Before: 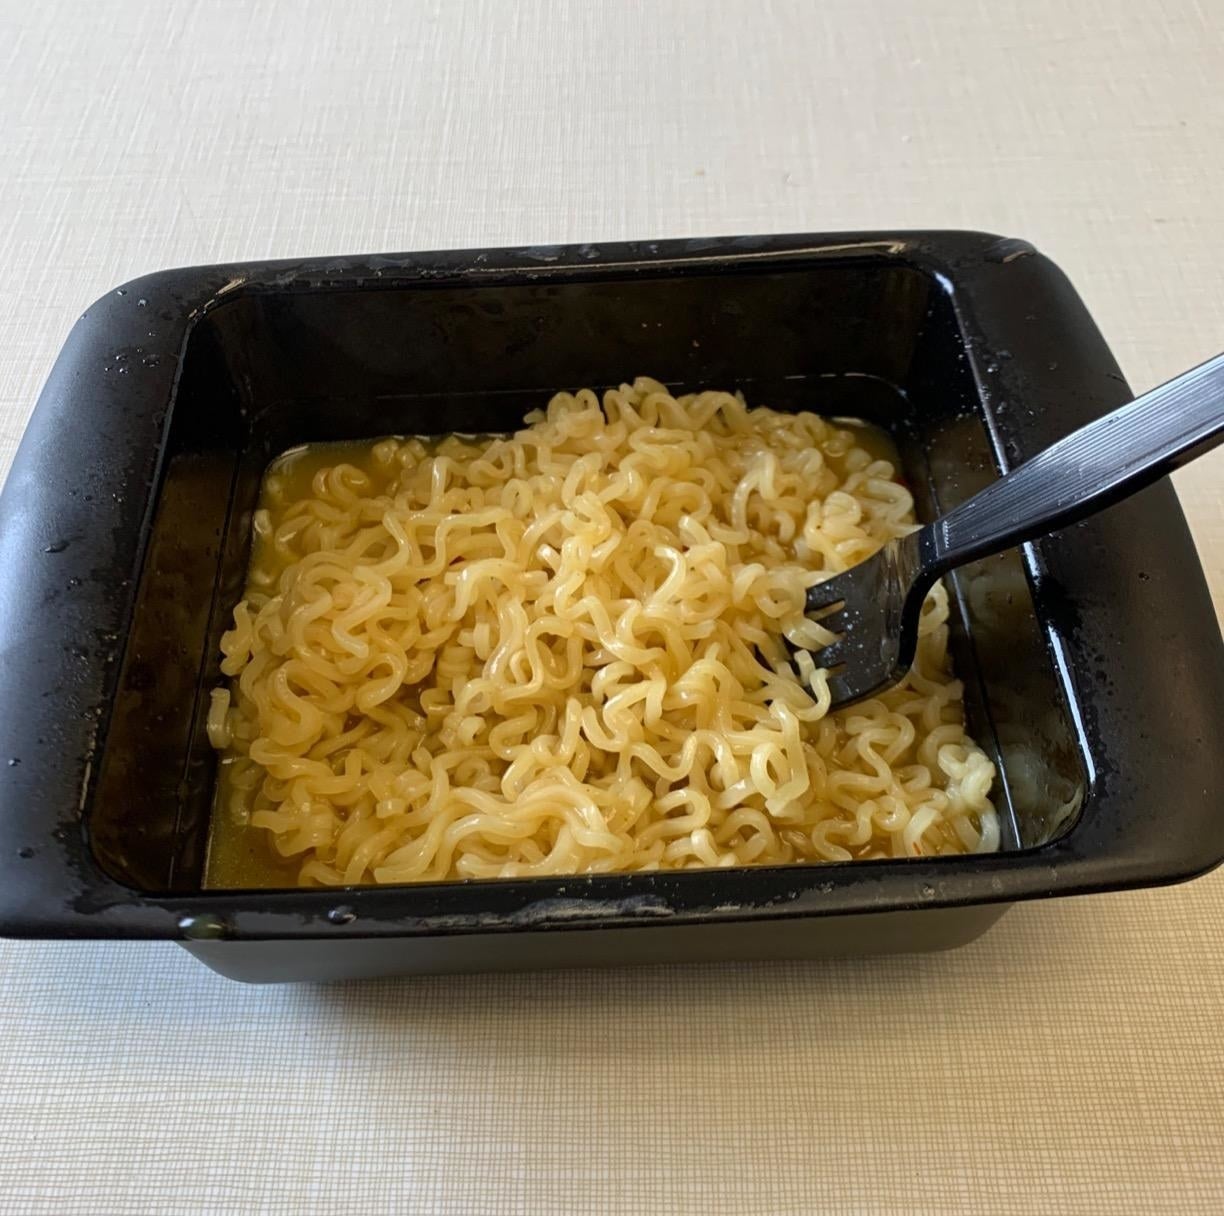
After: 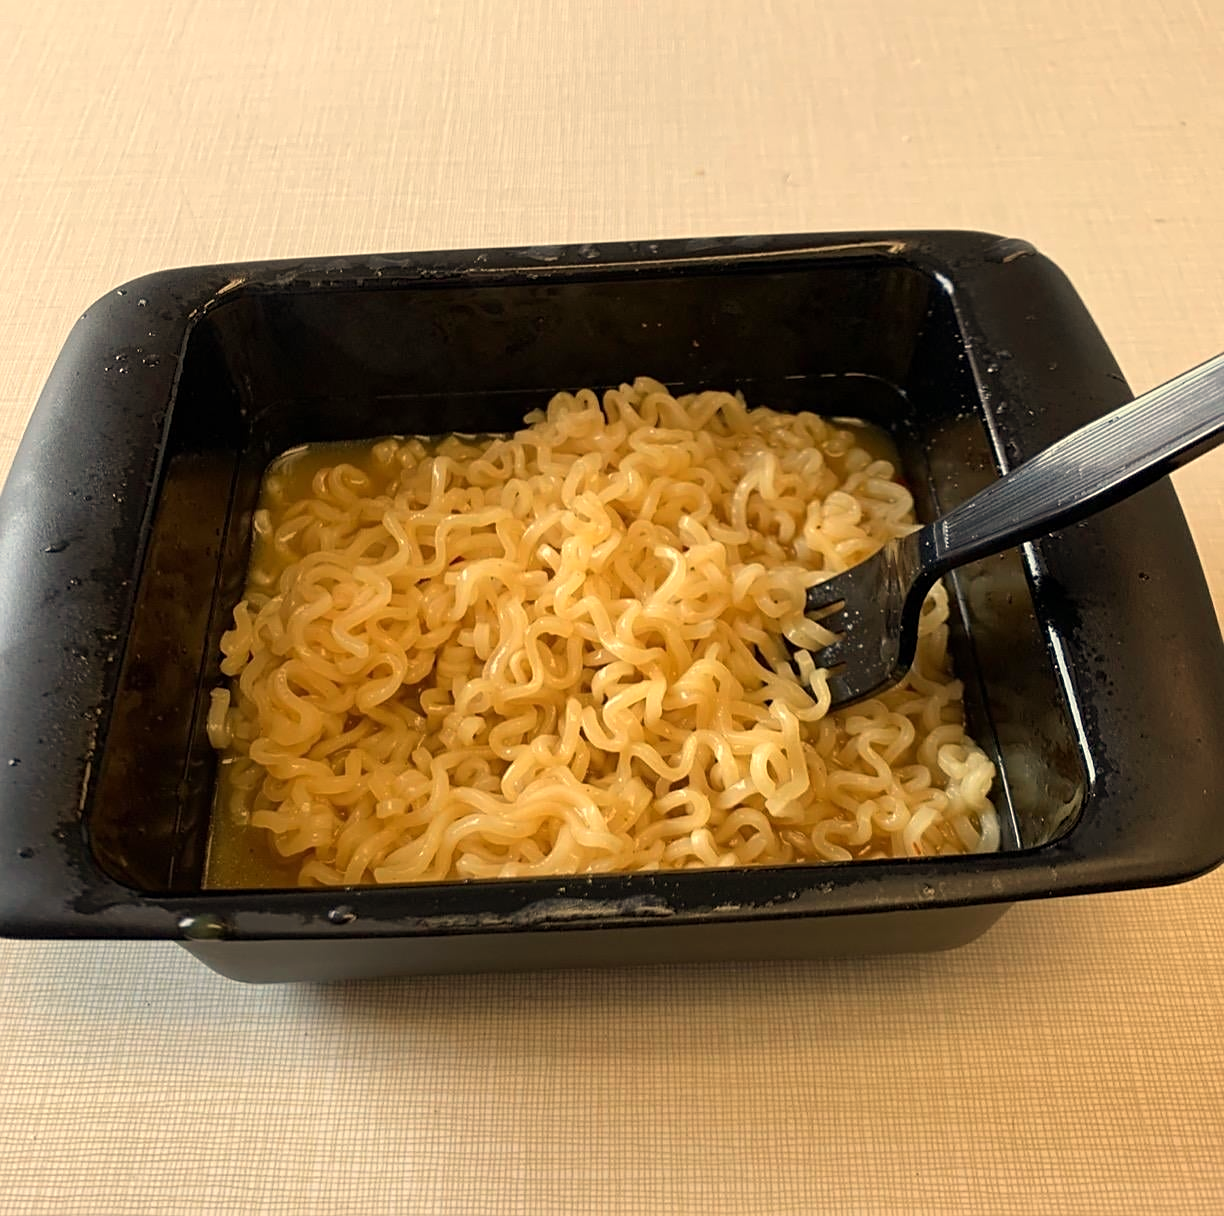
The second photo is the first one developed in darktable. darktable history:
sharpen: radius 1.864, amount 0.398, threshold 1.271
white balance: red 1.138, green 0.996, blue 0.812
